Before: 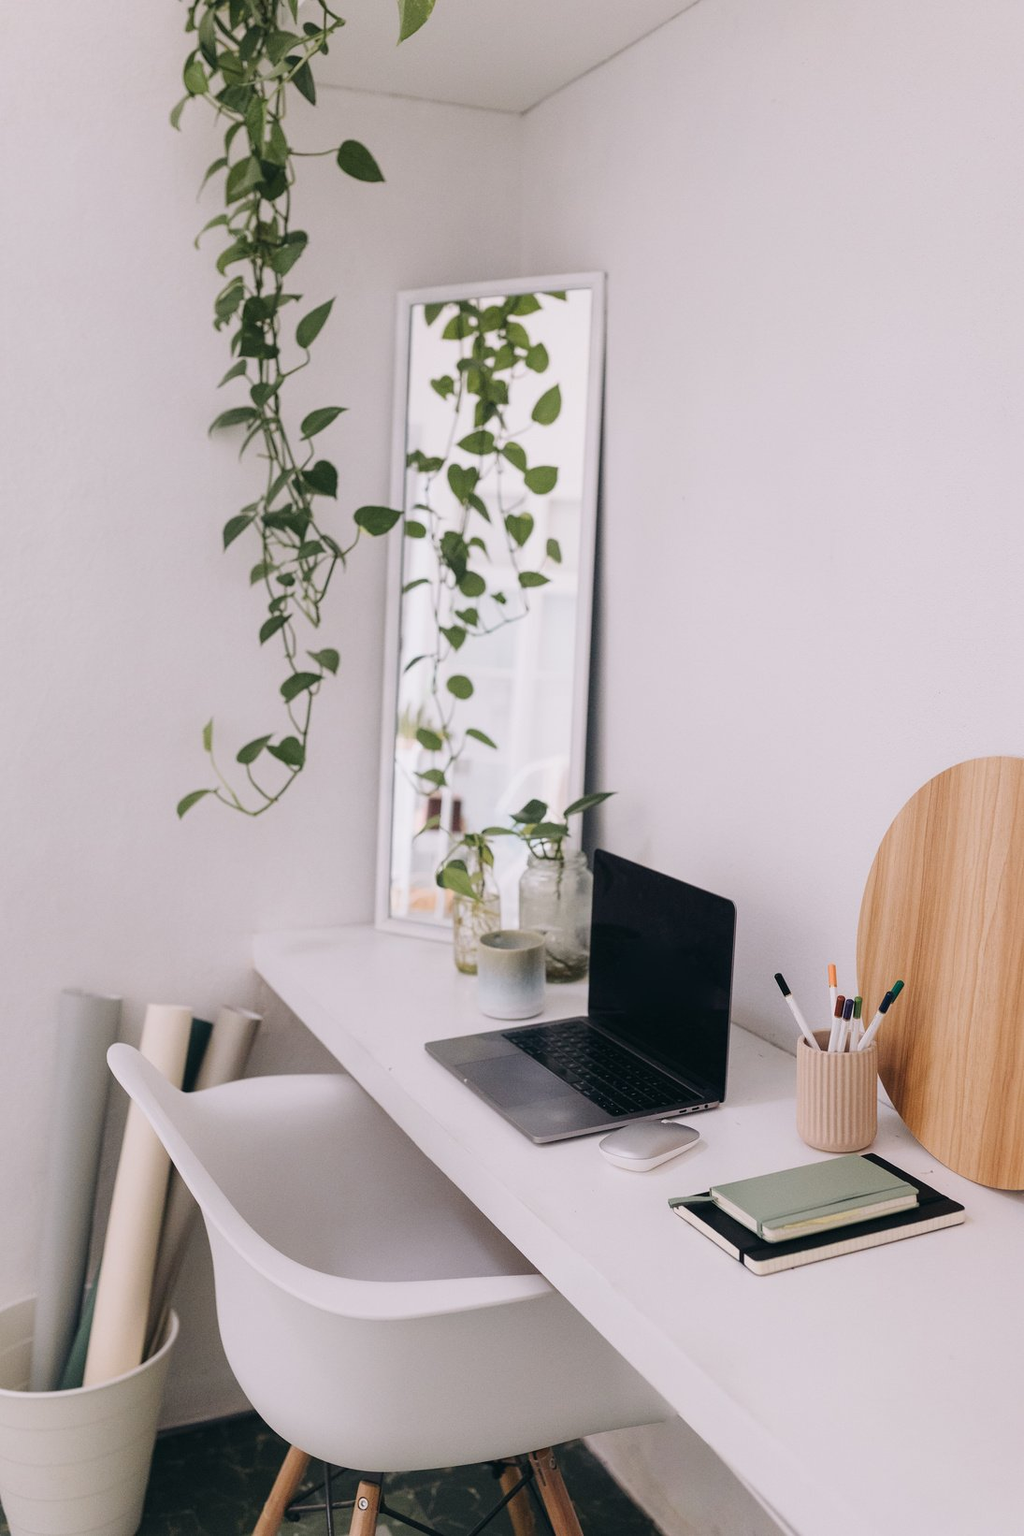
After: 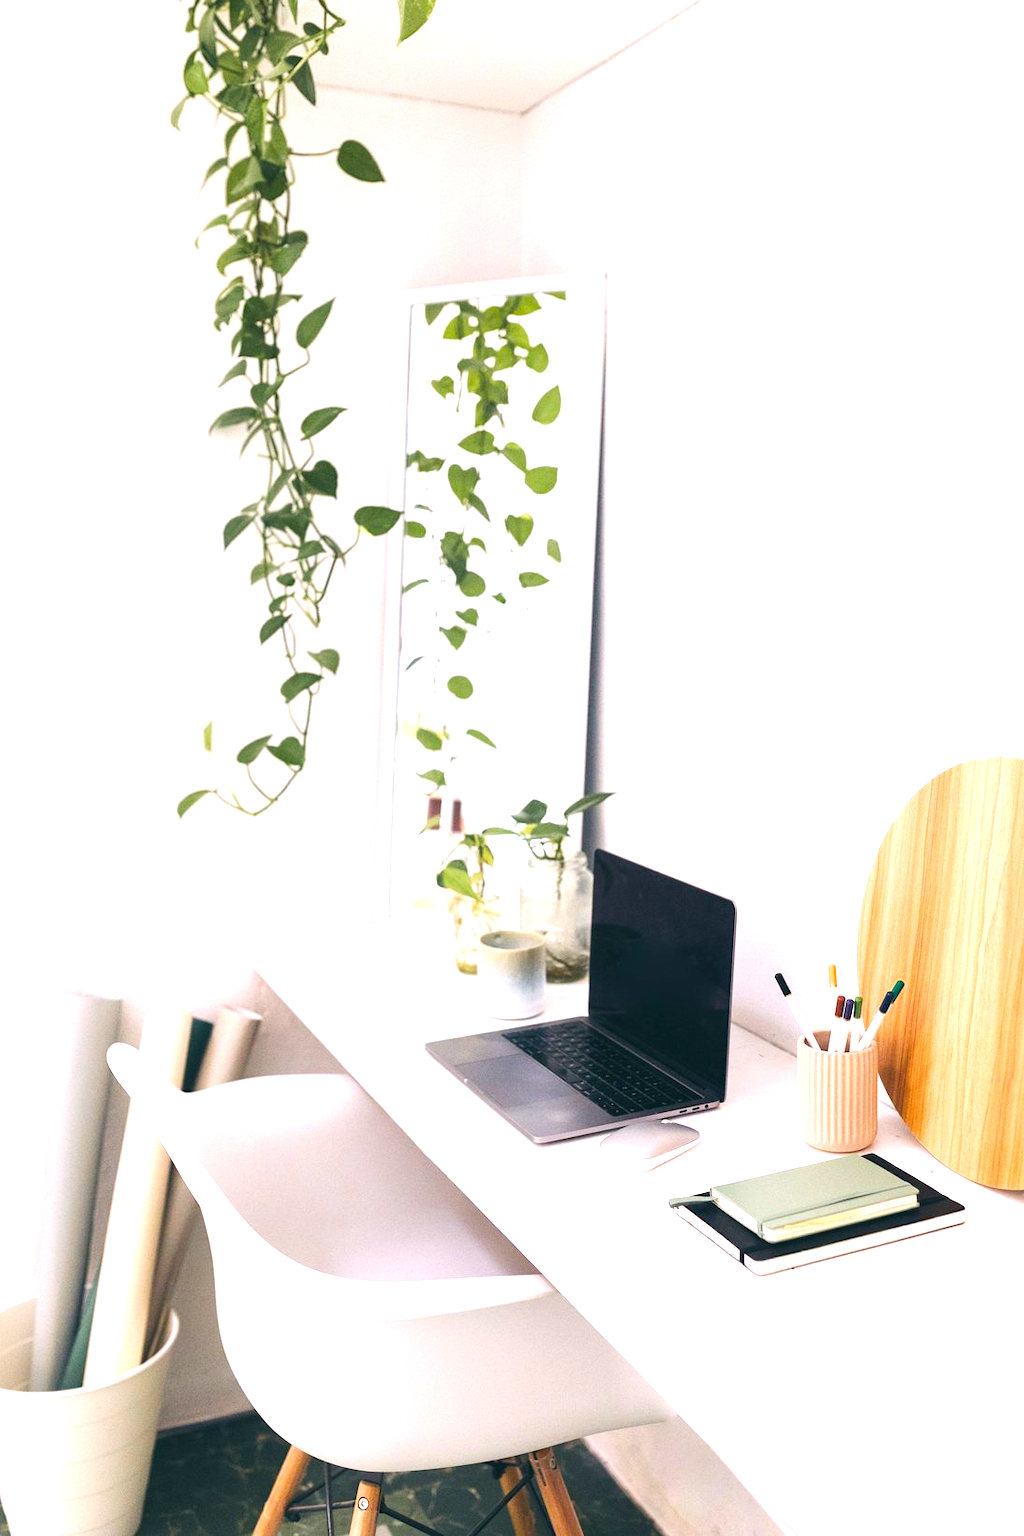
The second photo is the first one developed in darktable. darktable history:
color balance rgb: perceptual saturation grading › global saturation 25%, global vibrance 20%
exposure: black level correction 0, exposure 1.379 EV, compensate exposure bias true, compensate highlight preservation false
